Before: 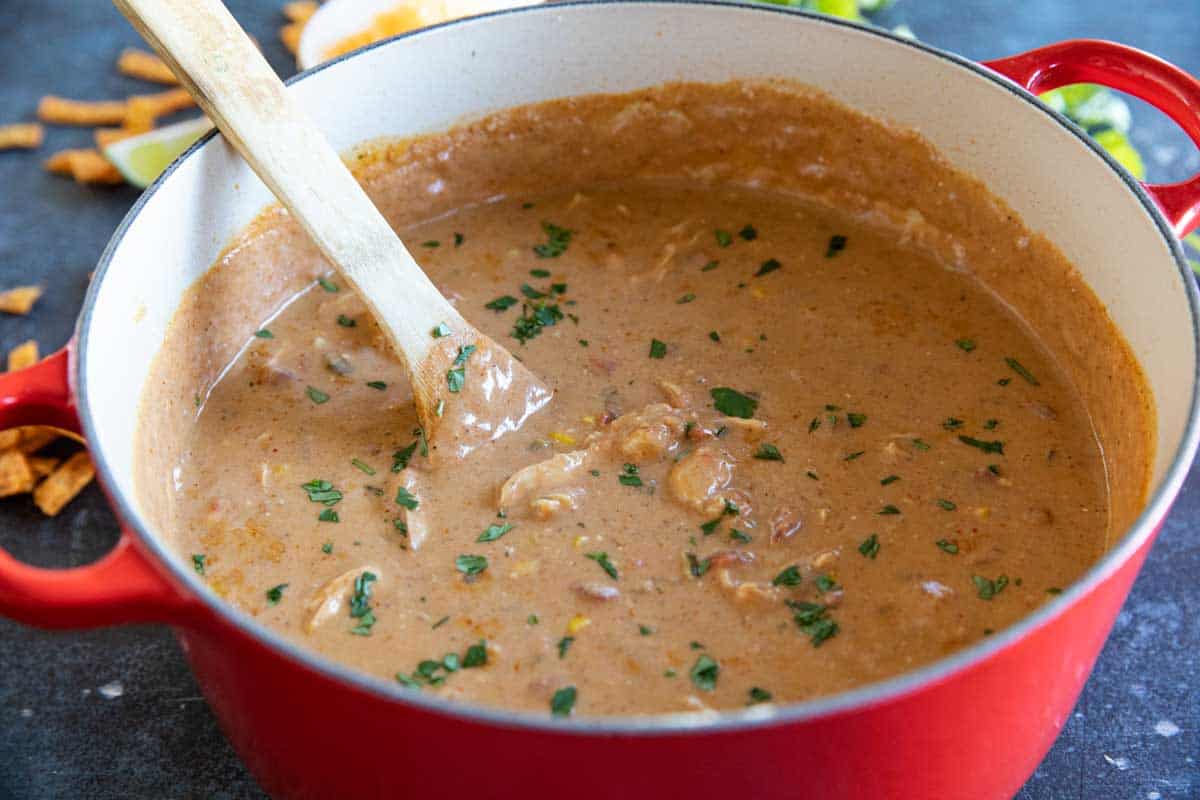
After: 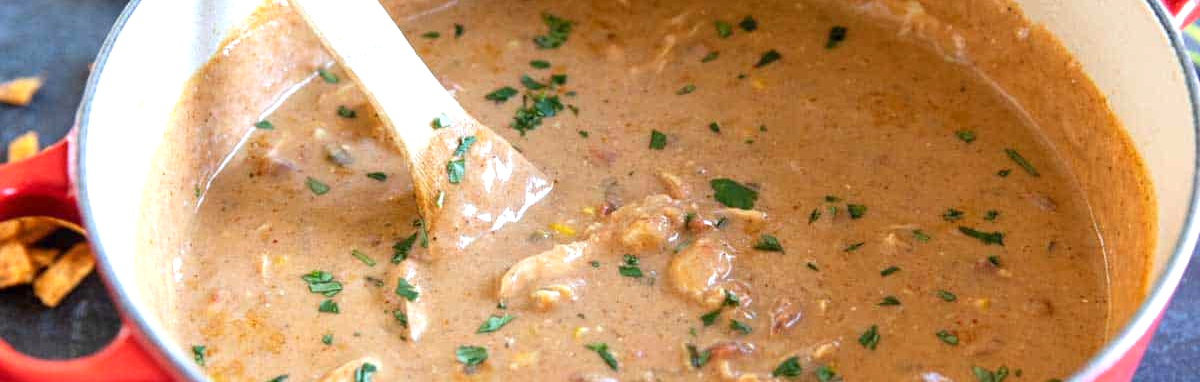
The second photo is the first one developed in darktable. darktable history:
crop and rotate: top 26.37%, bottom 25.811%
exposure: exposure 0.601 EV, compensate exposure bias true, compensate highlight preservation false
